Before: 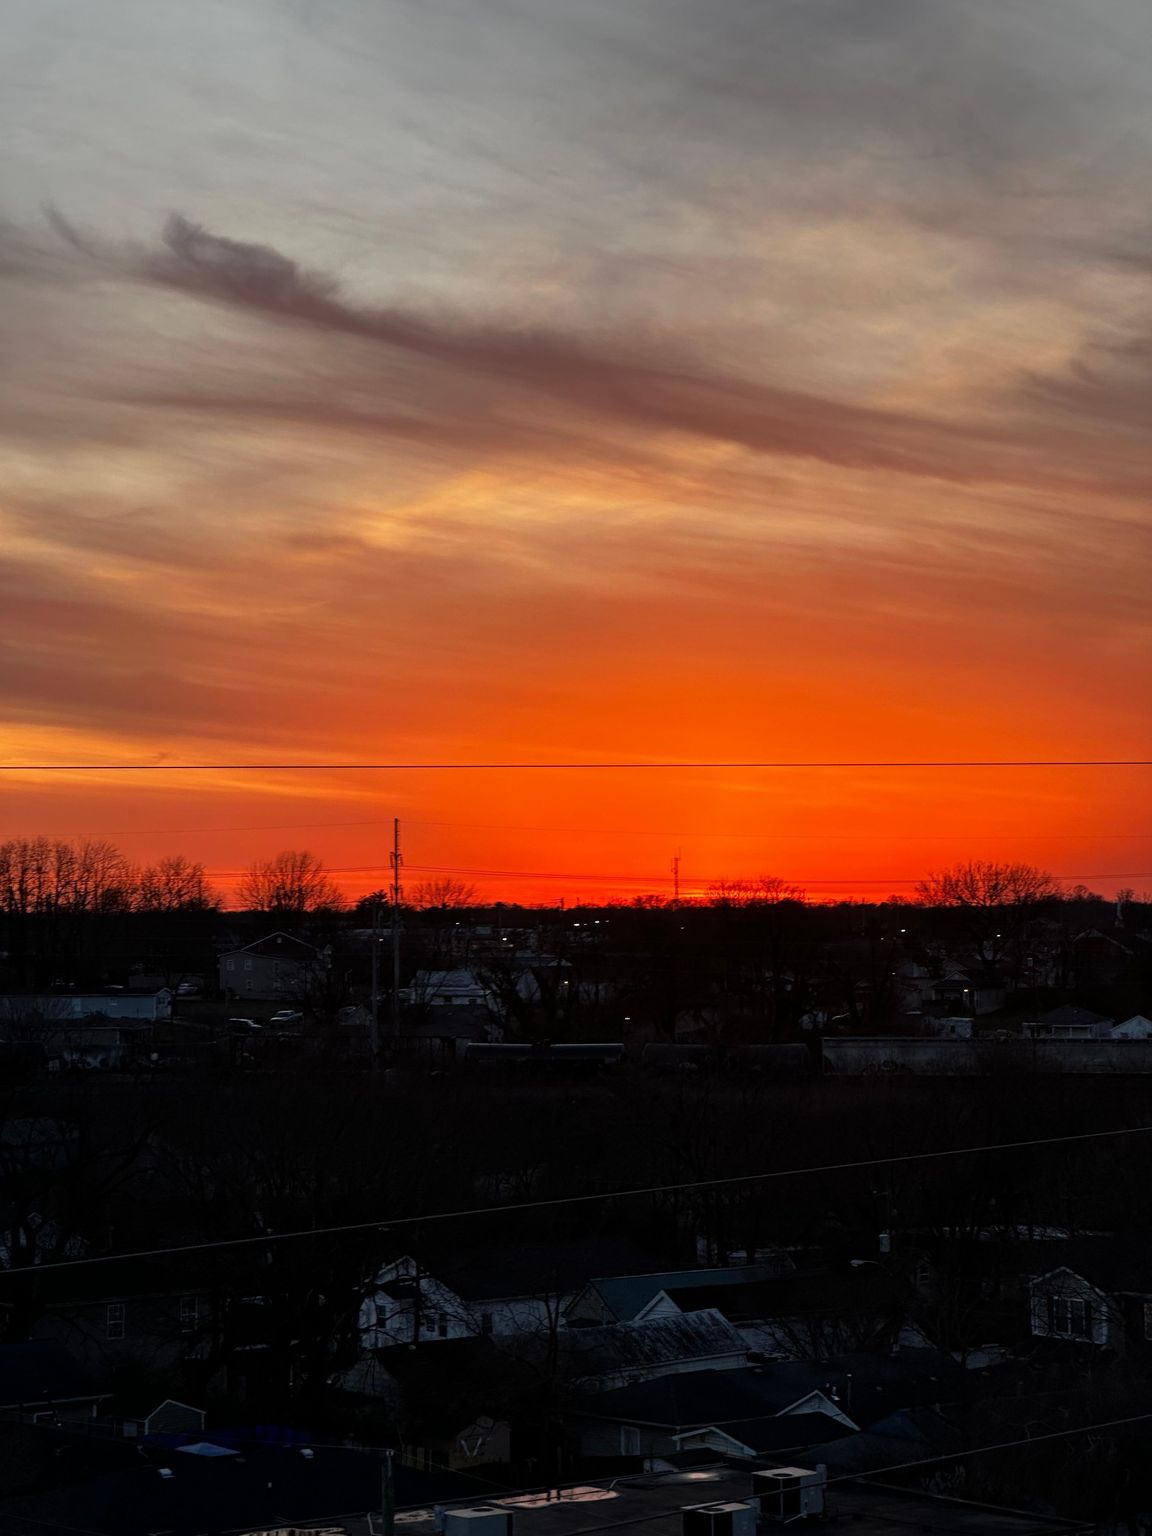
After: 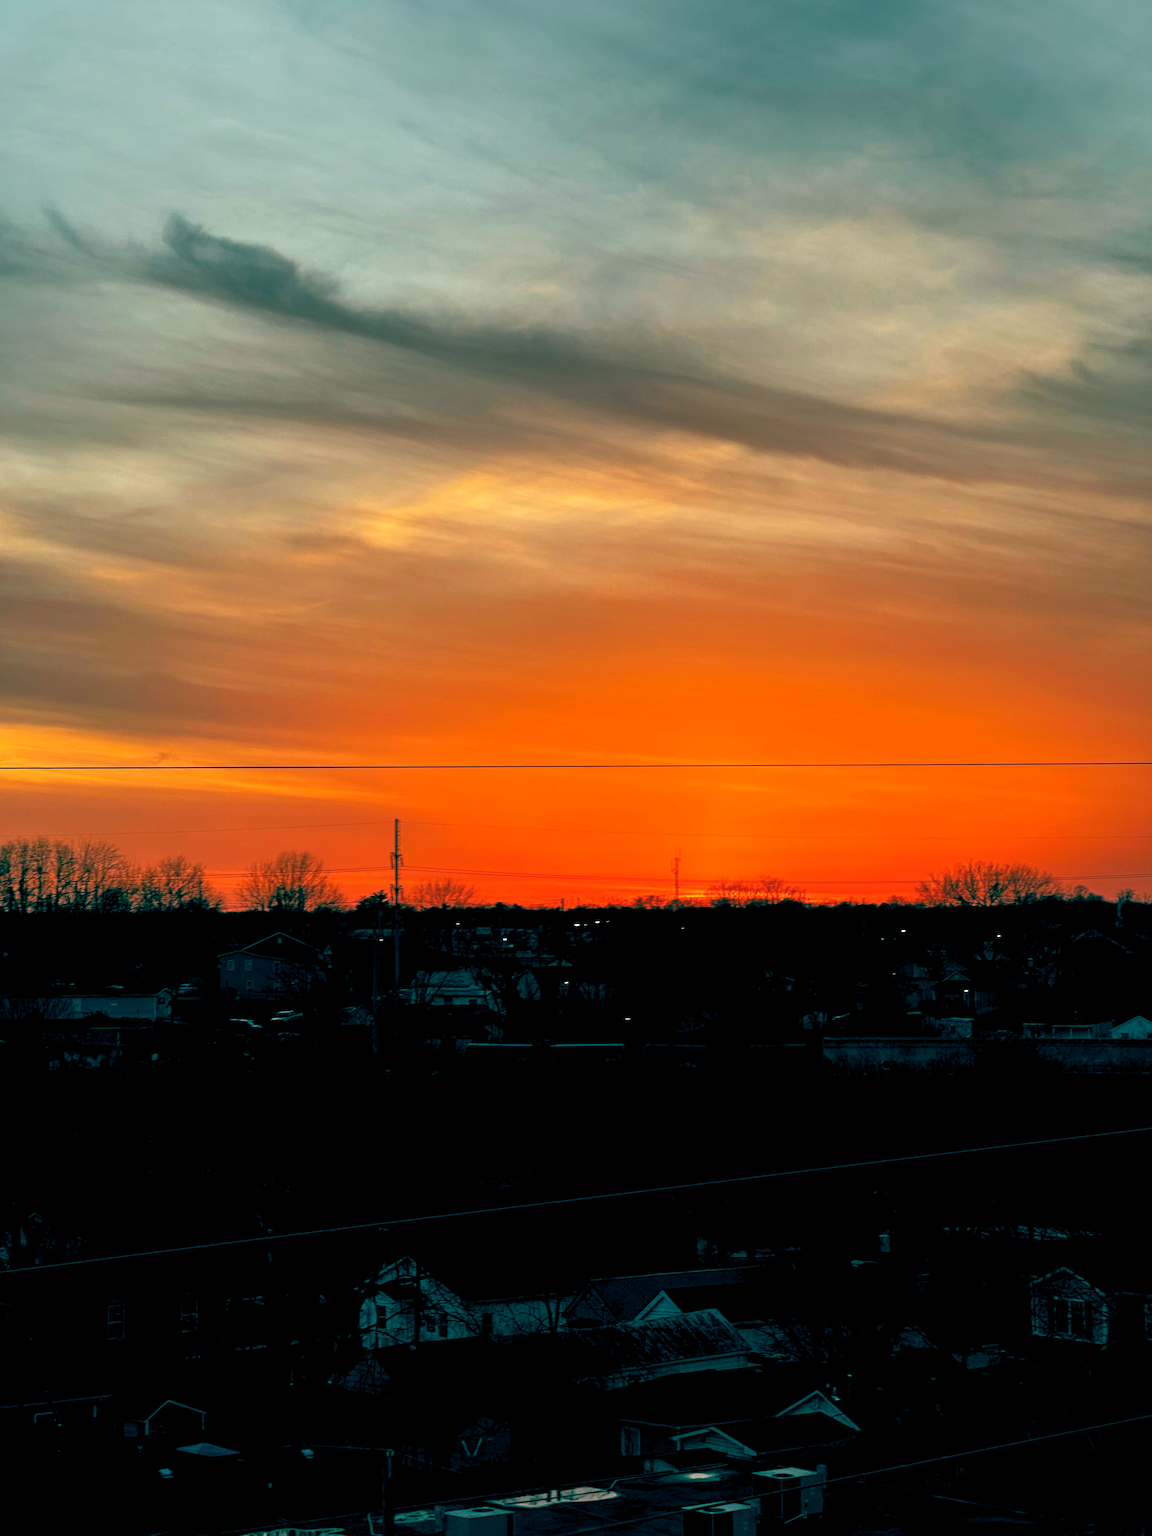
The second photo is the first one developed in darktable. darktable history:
tone equalizer: edges refinement/feathering 500, mask exposure compensation -1.57 EV, preserve details no
color balance rgb: global offset › luminance -0.542%, global offset › chroma 0.906%, global offset › hue 173.45°, linear chroma grading › global chroma 9.057%, perceptual saturation grading › global saturation 0.124%, perceptual brilliance grading › global brilliance 11.998%
